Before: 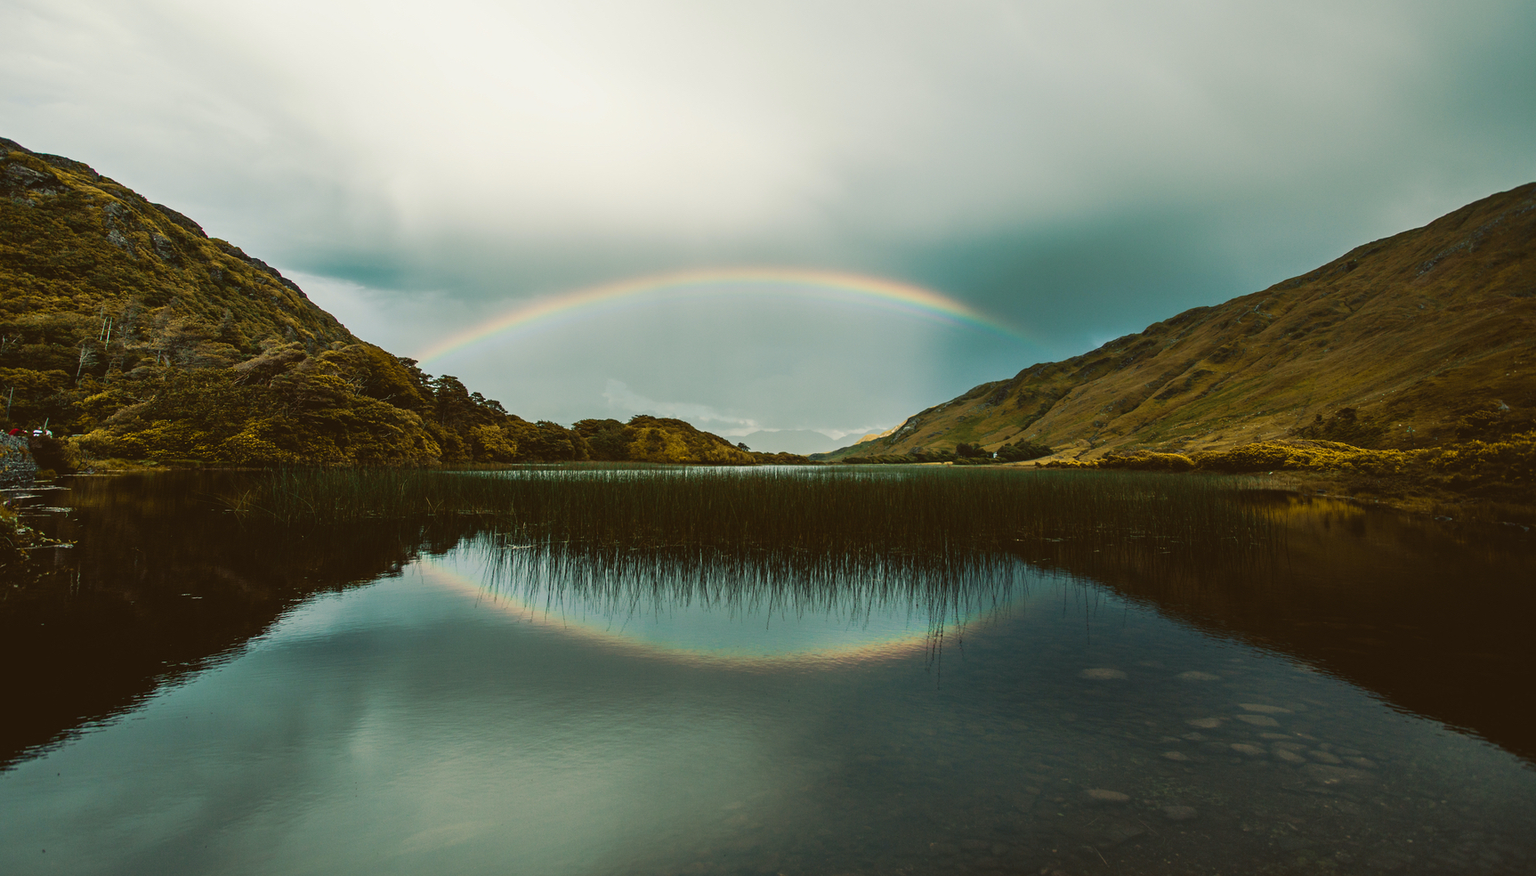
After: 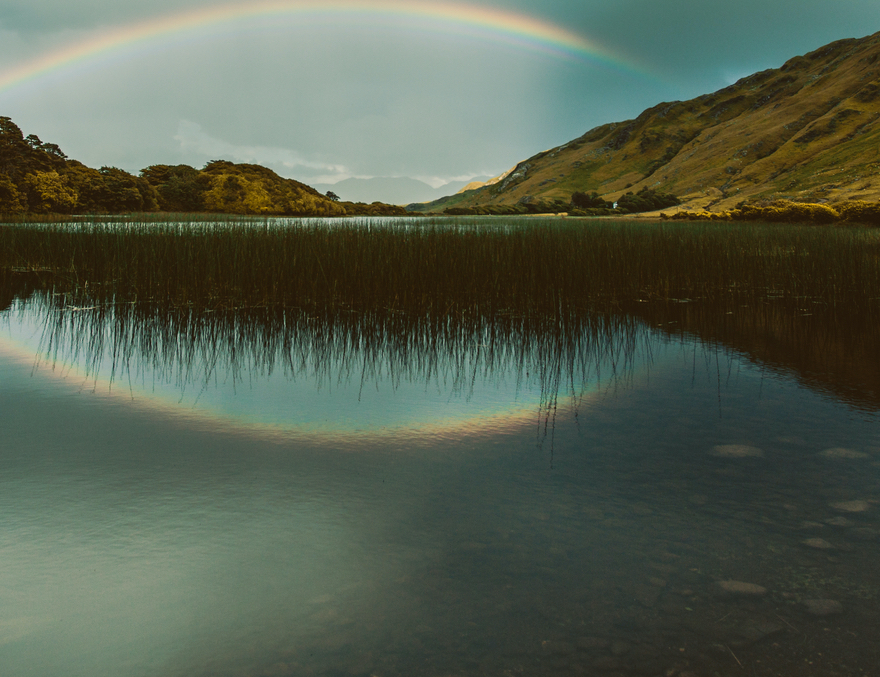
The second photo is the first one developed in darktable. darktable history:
crop and rotate: left 29.166%, top 31.179%, right 19.816%
